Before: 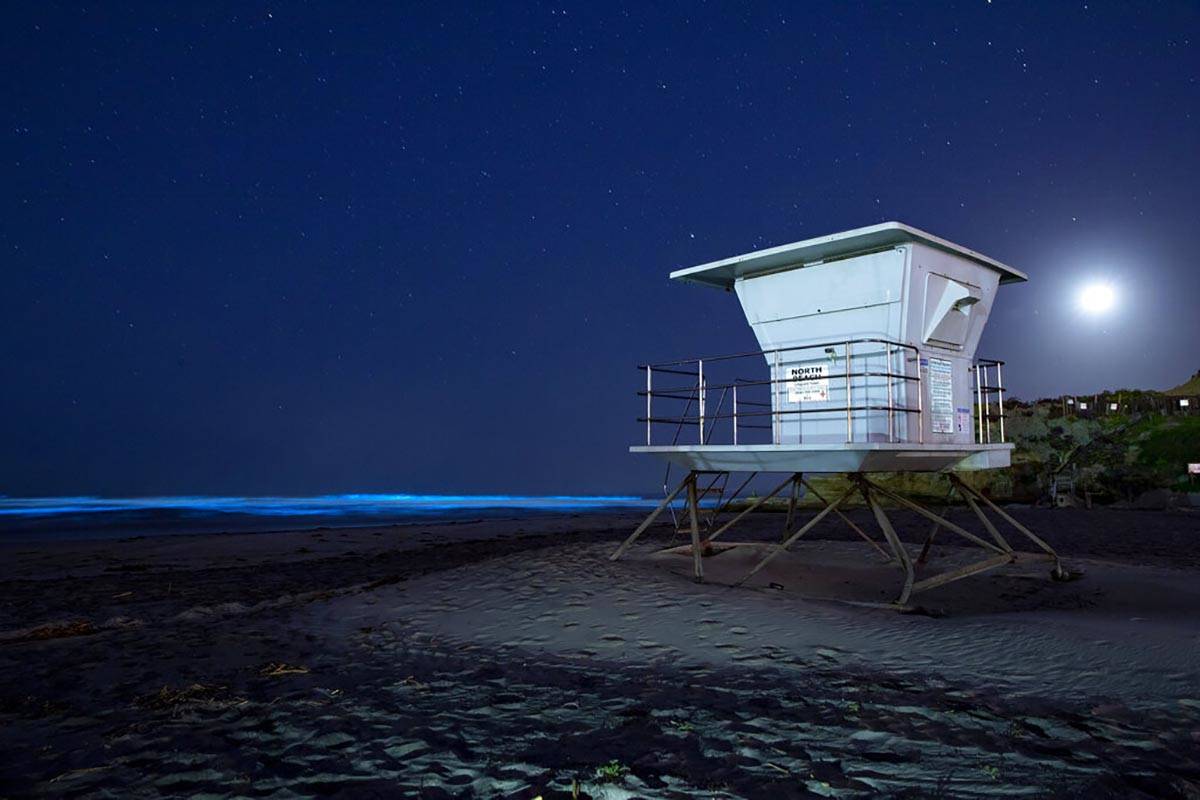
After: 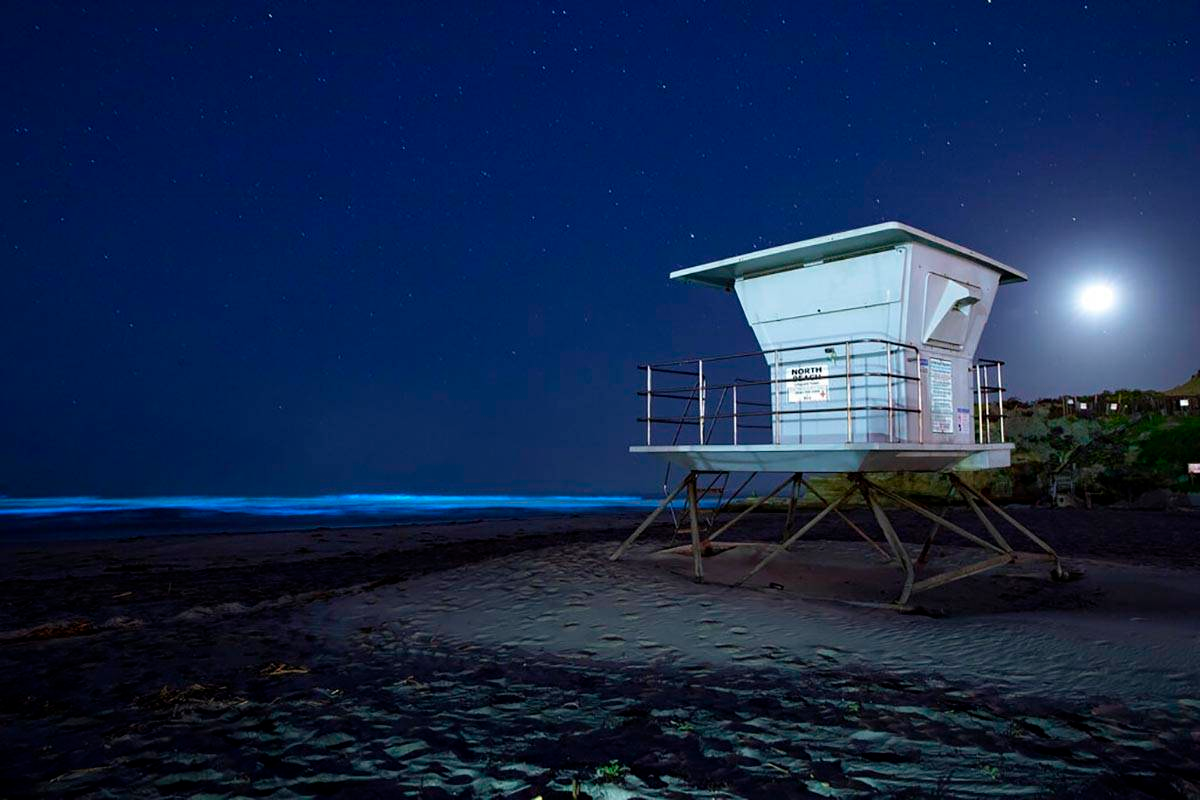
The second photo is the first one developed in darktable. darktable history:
color correction: highlights b* -0.02, saturation 0.992
